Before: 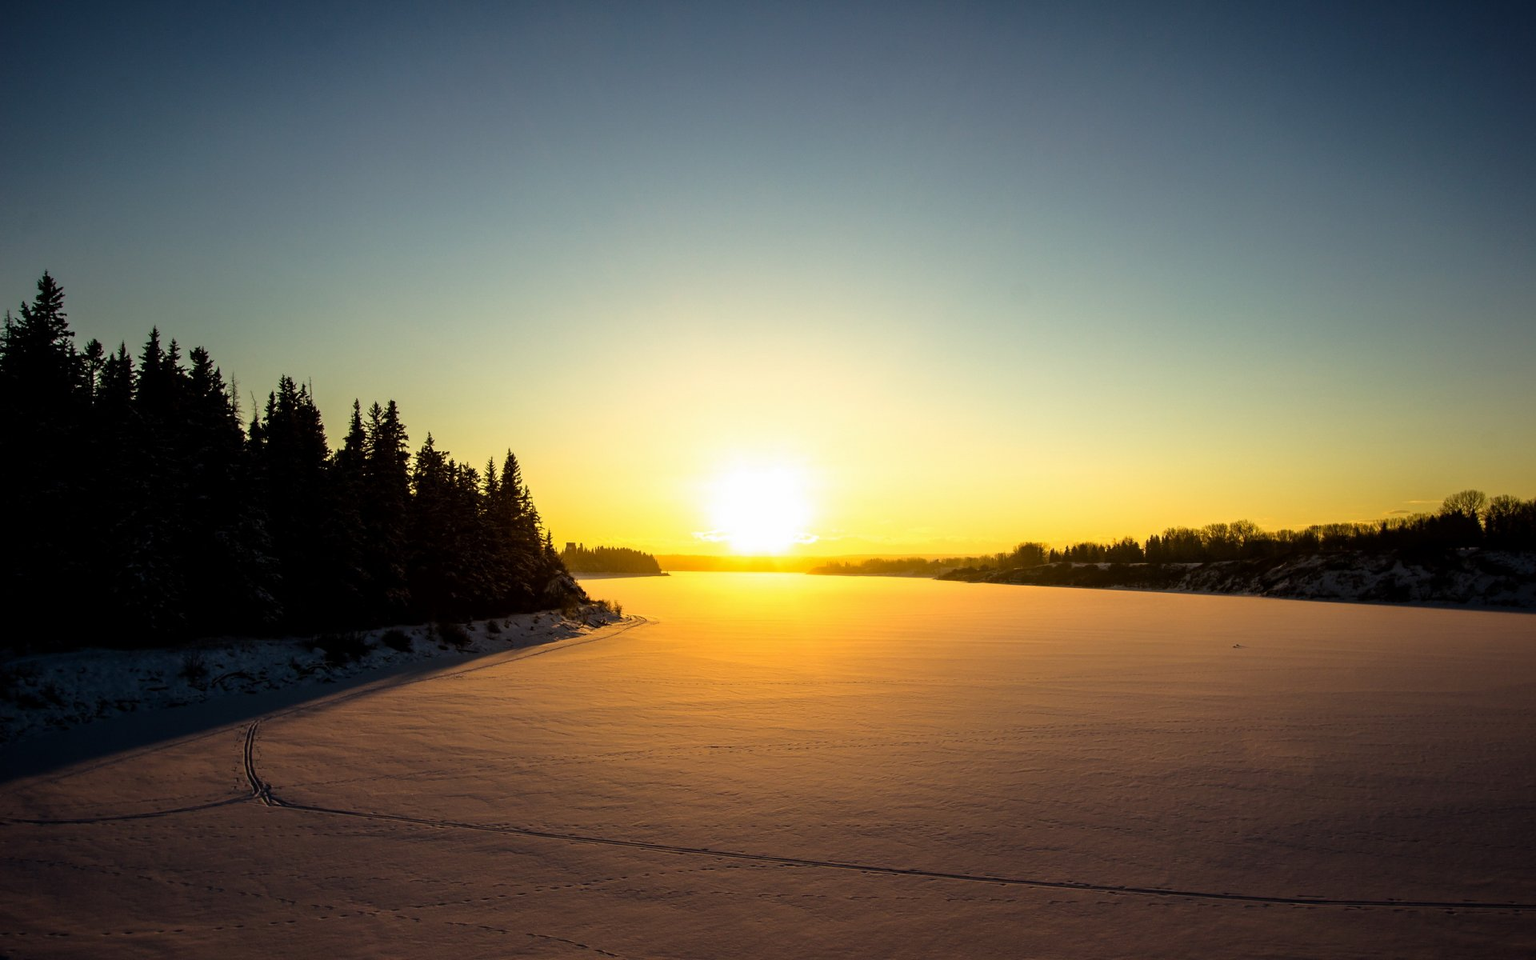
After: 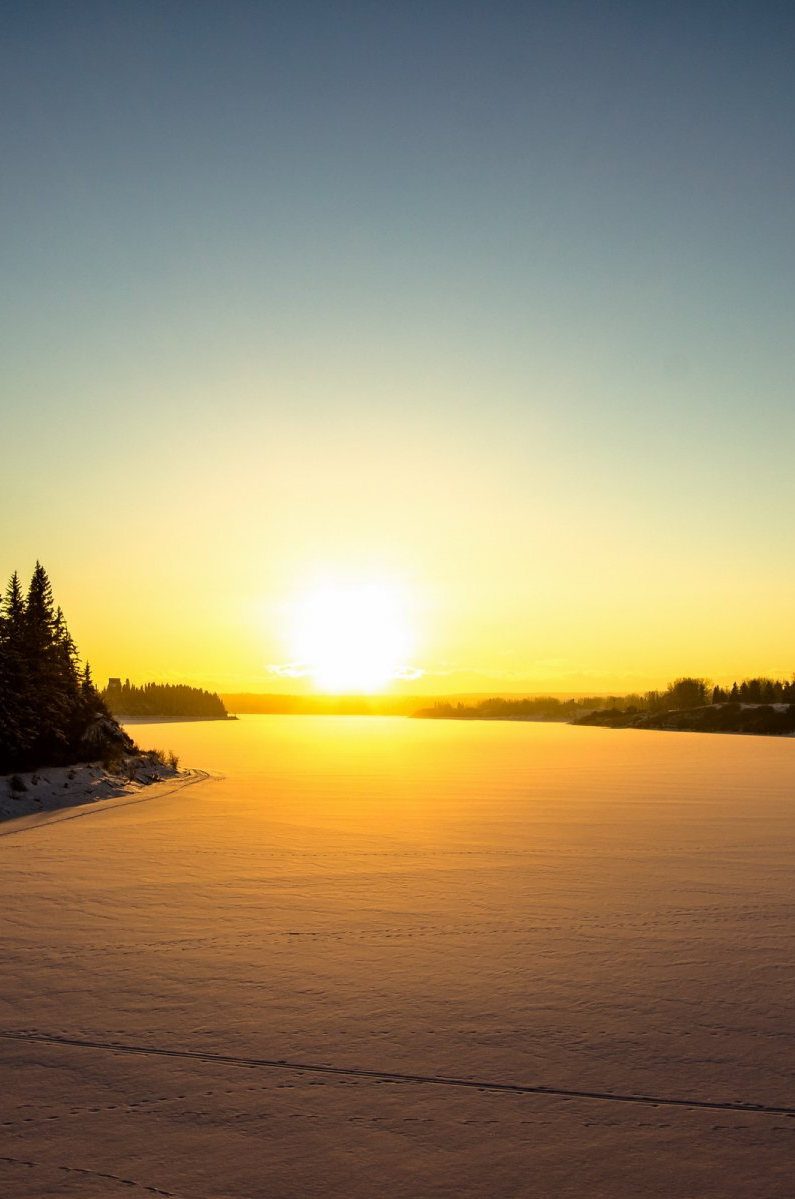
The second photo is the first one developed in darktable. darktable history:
crop: left 31.229%, right 27.346%
